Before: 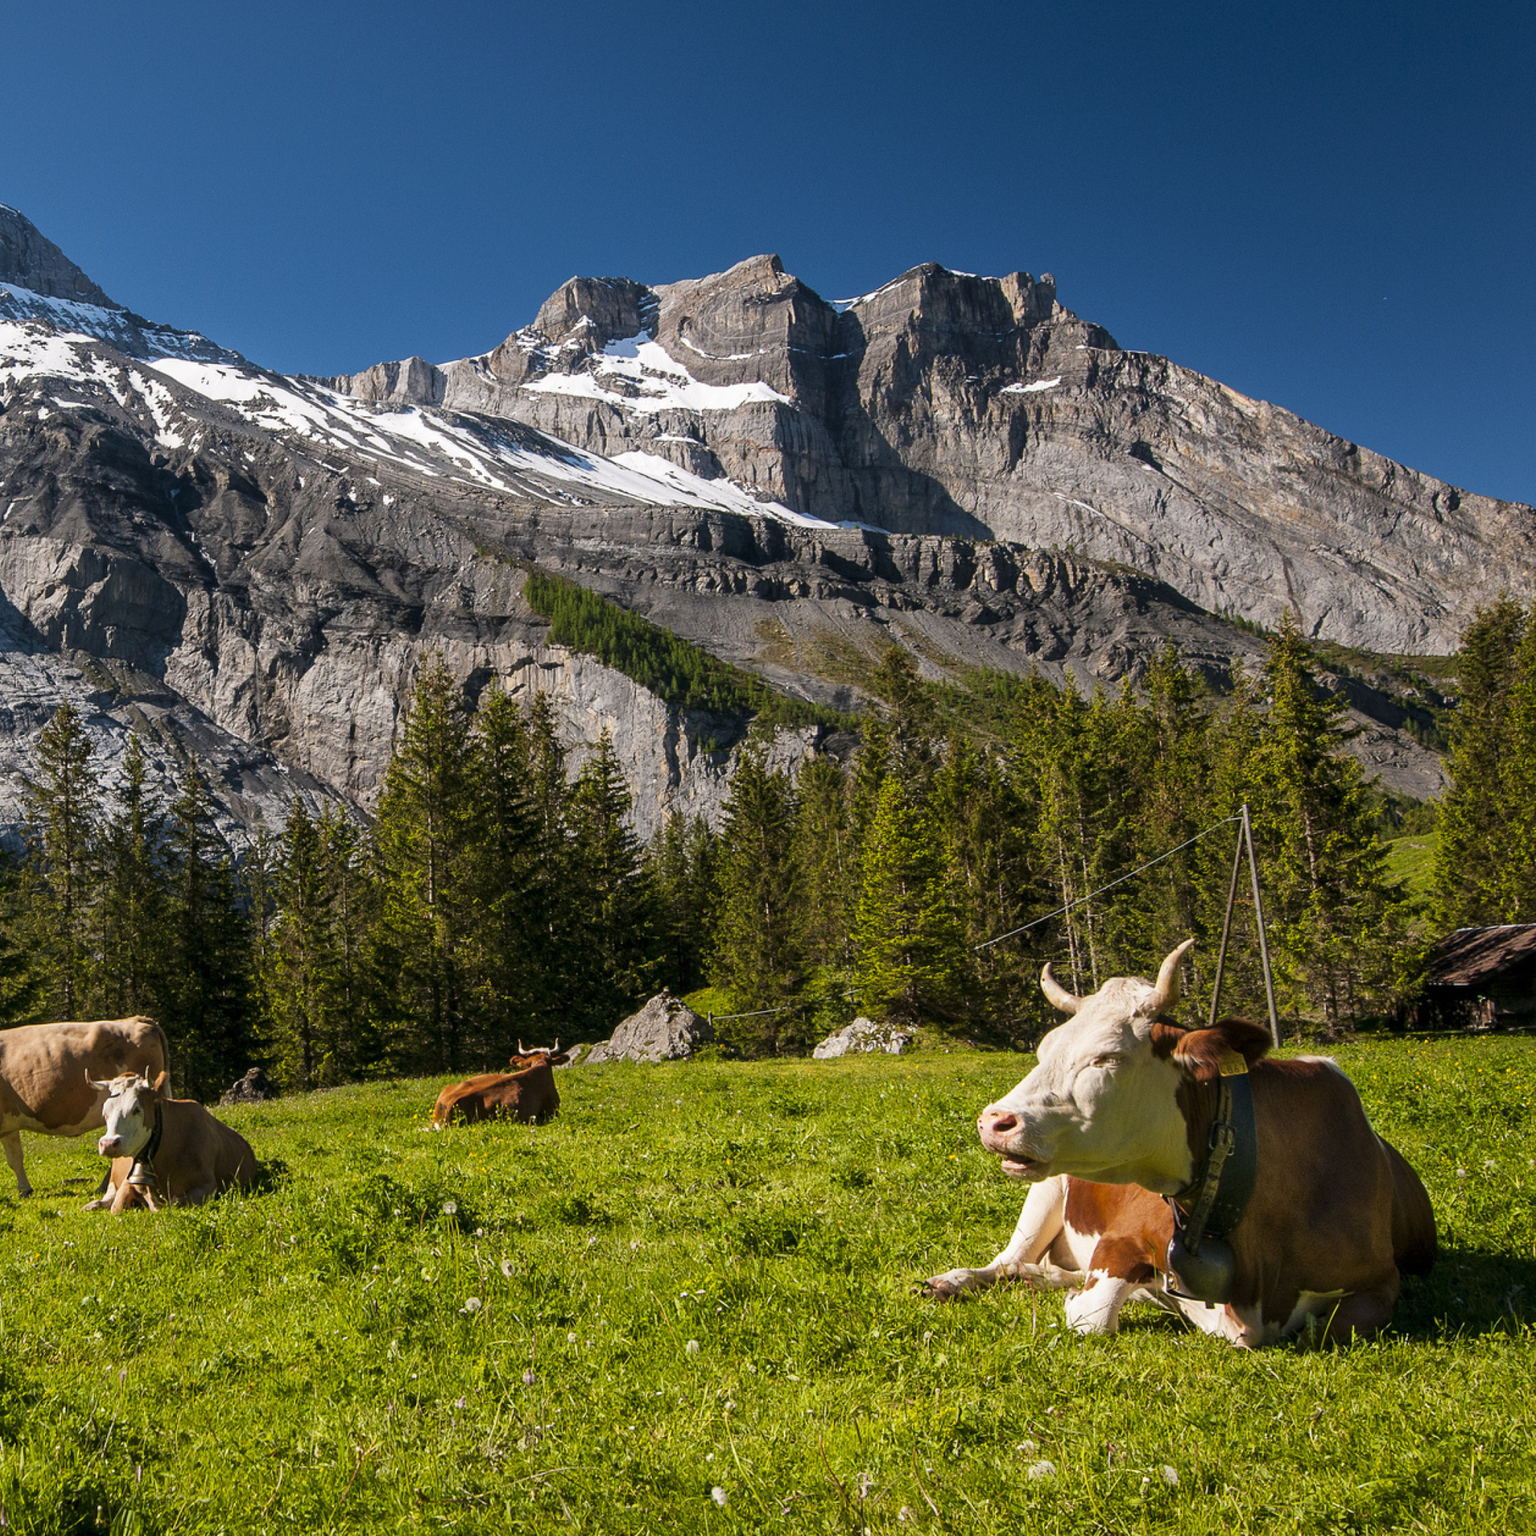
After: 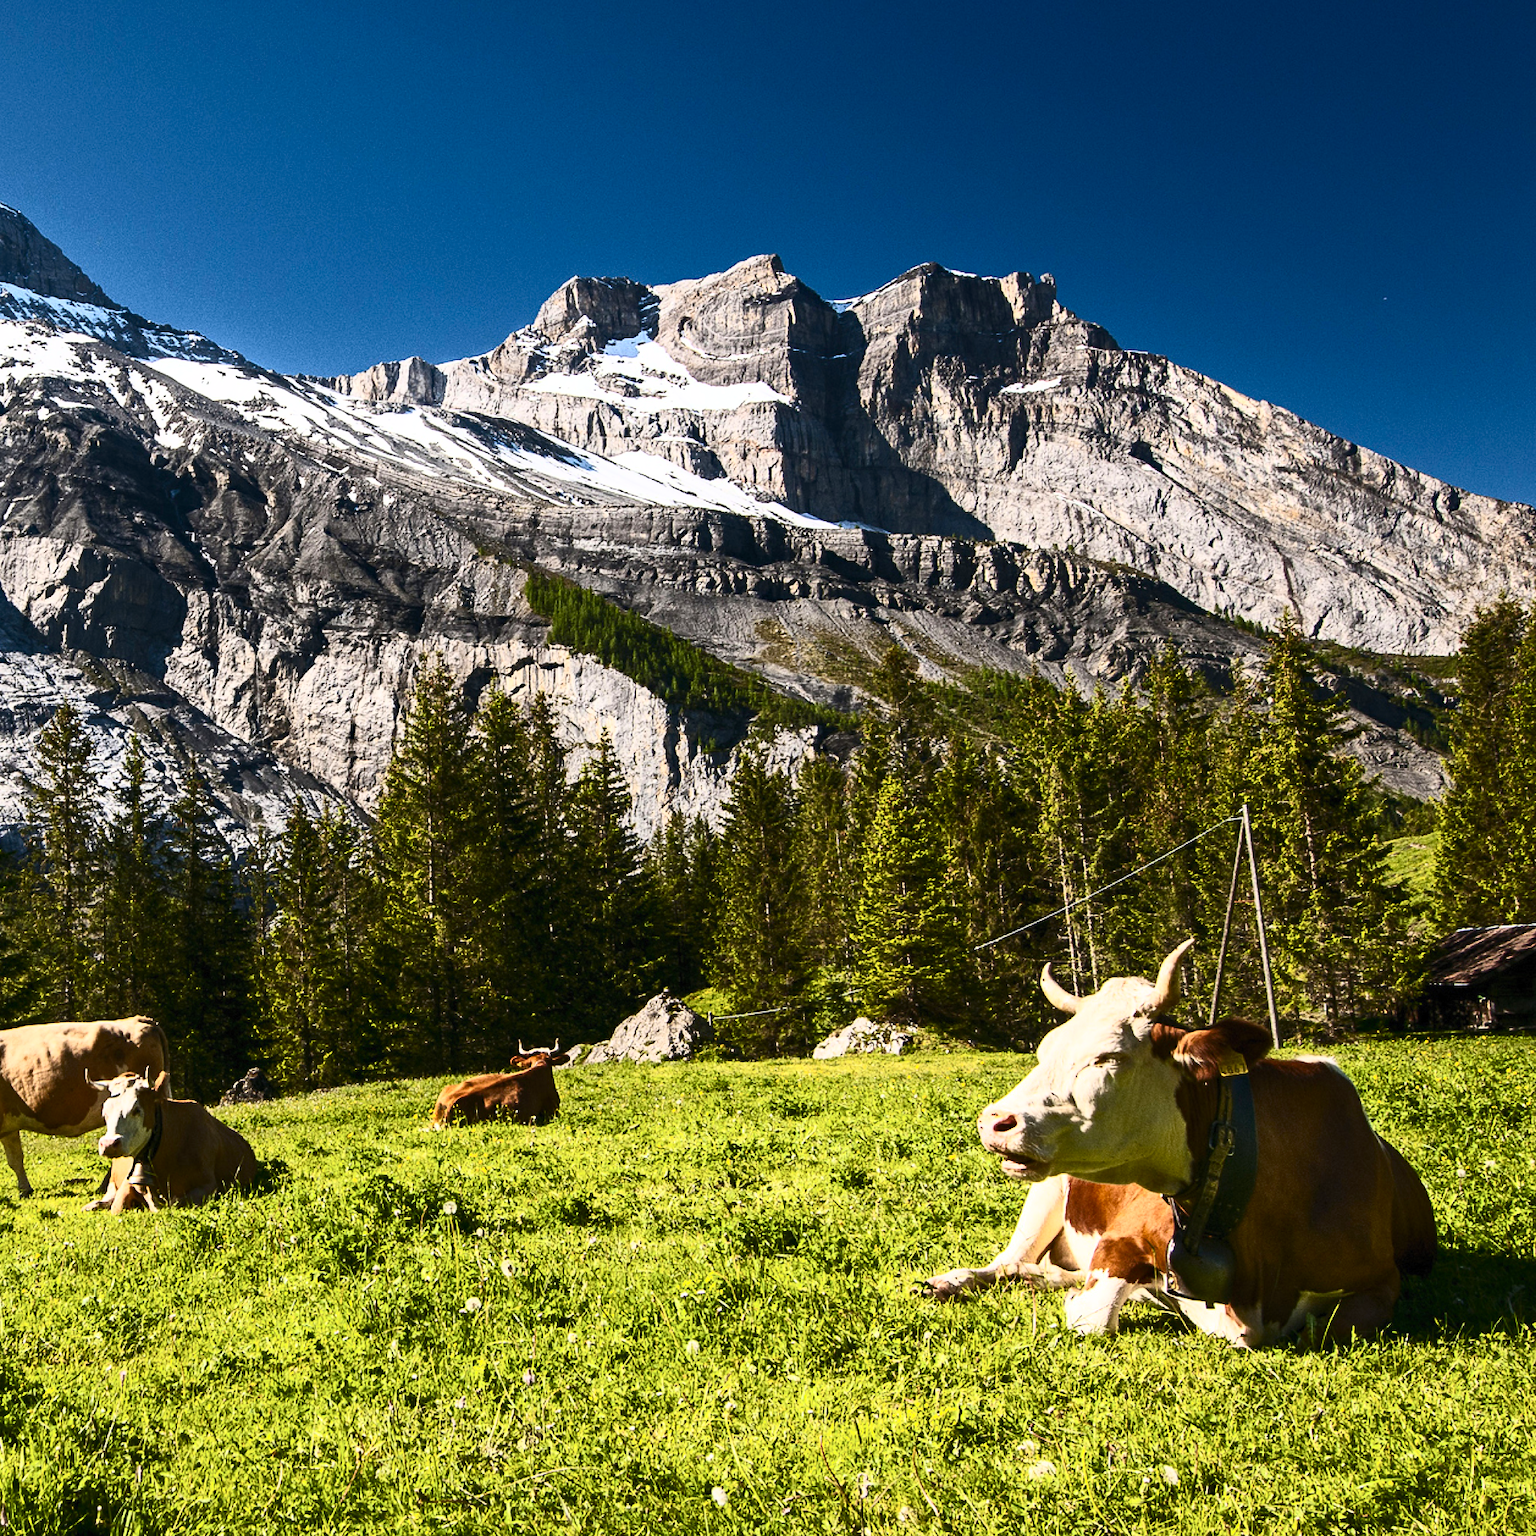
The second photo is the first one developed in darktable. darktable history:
exposure: compensate highlight preservation false
haze removal: compatibility mode true, adaptive false
contrast brightness saturation: contrast 0.621, brightness 0.341, saturation 0.149
tone curve: curves: ch0 [(0, 0) (0.003, 0.003) (0.011, 0.011) (0.025, 0.024) (0.044, 0.043) (0.069, 0.067) (0.1, 0.096) (0.136, 0.131) (0.177, 0.171) (0.224, 0.217) (0.277, 0.268) (0.335, 0.324) (0.399, 0.386) (0.468, 0.453) (0.543, 0.547) (0.623, 0.626) (0.709, 0.712) (0.801, 0.802) (0.898, 0.898) (1, 1)], color space Lab, independent channels, preserve colors none
